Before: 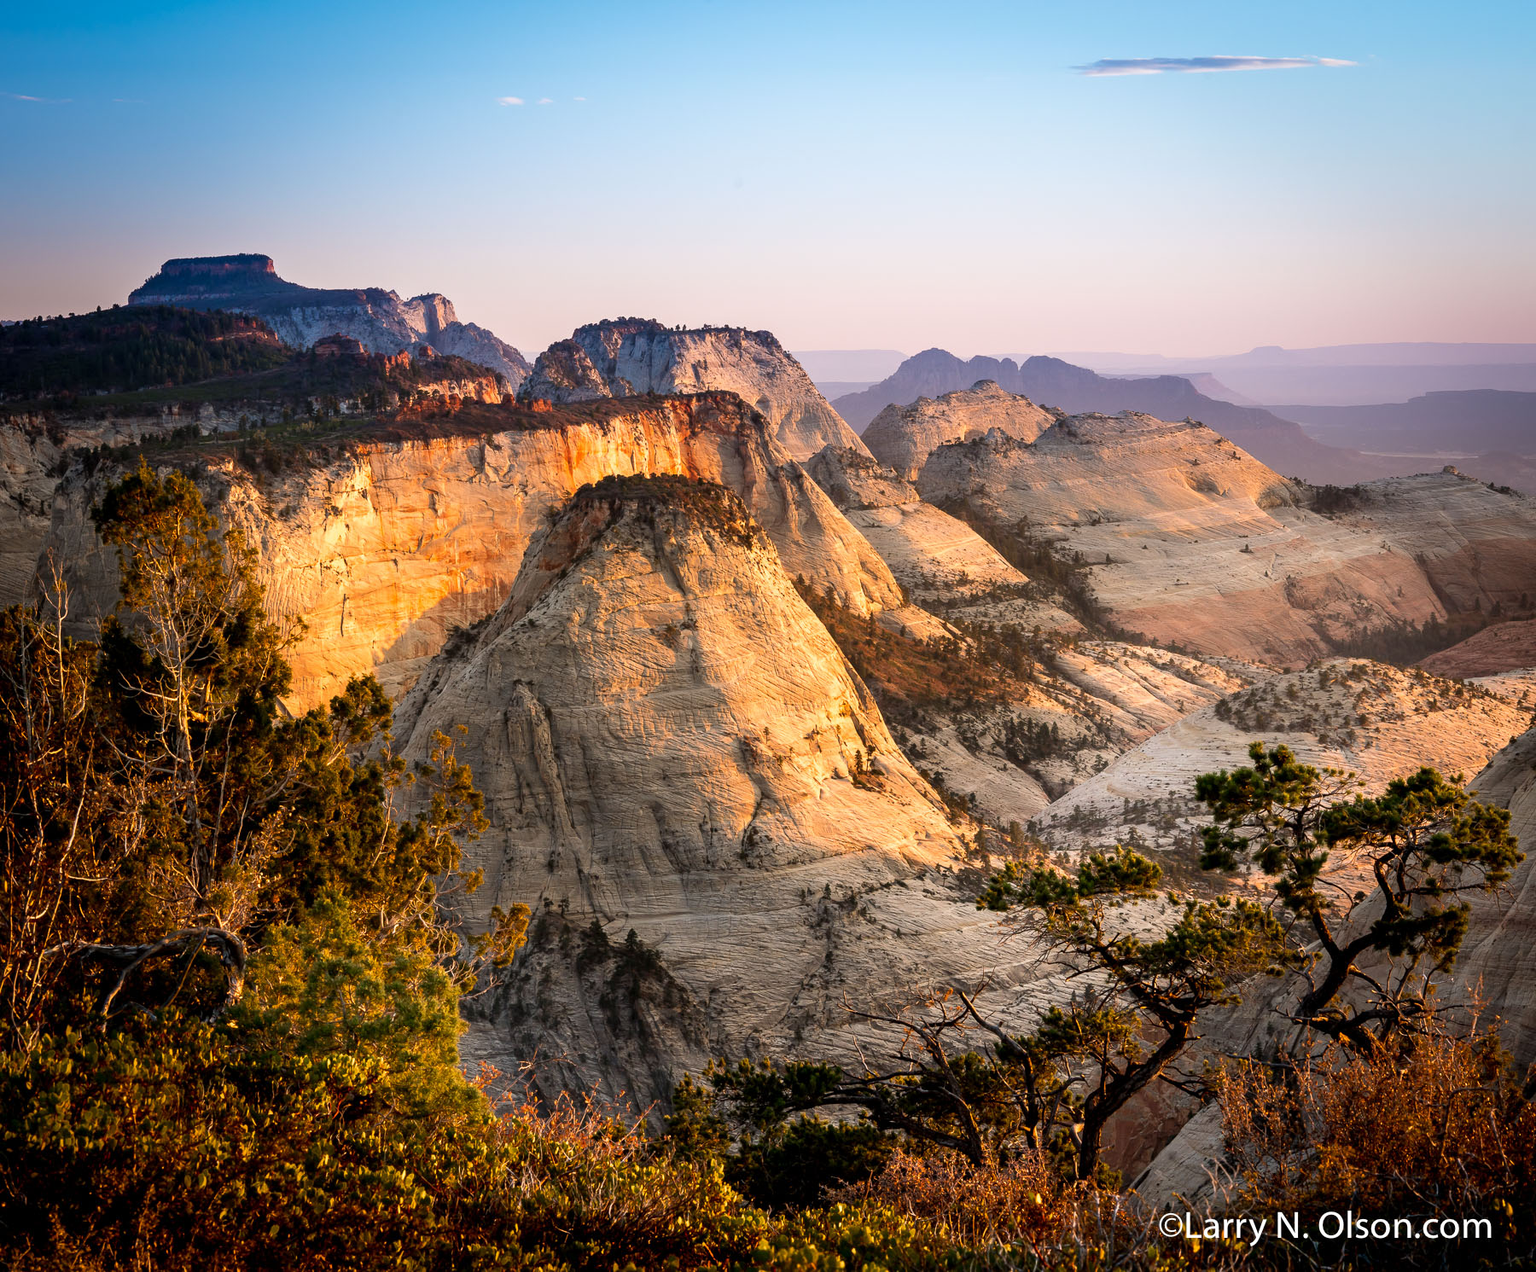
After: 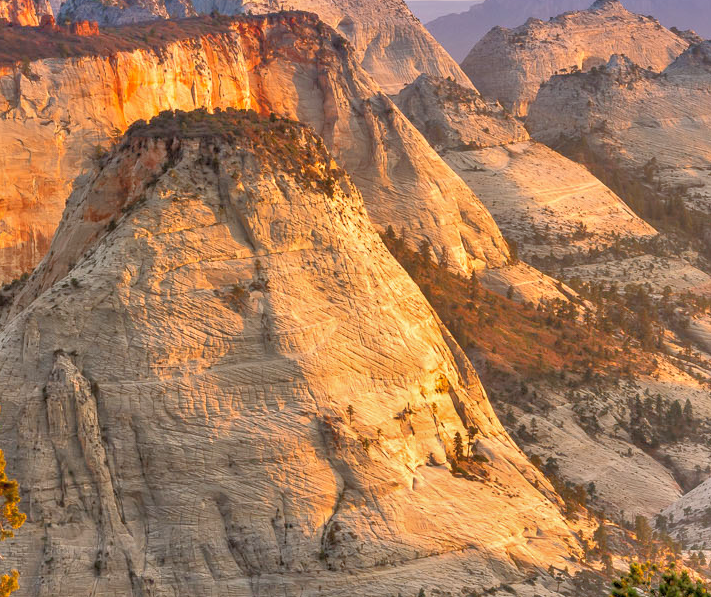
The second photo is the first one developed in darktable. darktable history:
tone equalizer: -7 EV 0.153 EV, -6 EV 0.635 EV, -5 EV 1.16 EV, -4 EV 1.34 EV, -3 EV 1.15 EV, -2 EV 0.6 EV, -1 EV 0.155 EV
shadows and highlights: on, module defaults
crop: left 30.455%, top 29.986%, right 29.995%, bottom 29.912%
